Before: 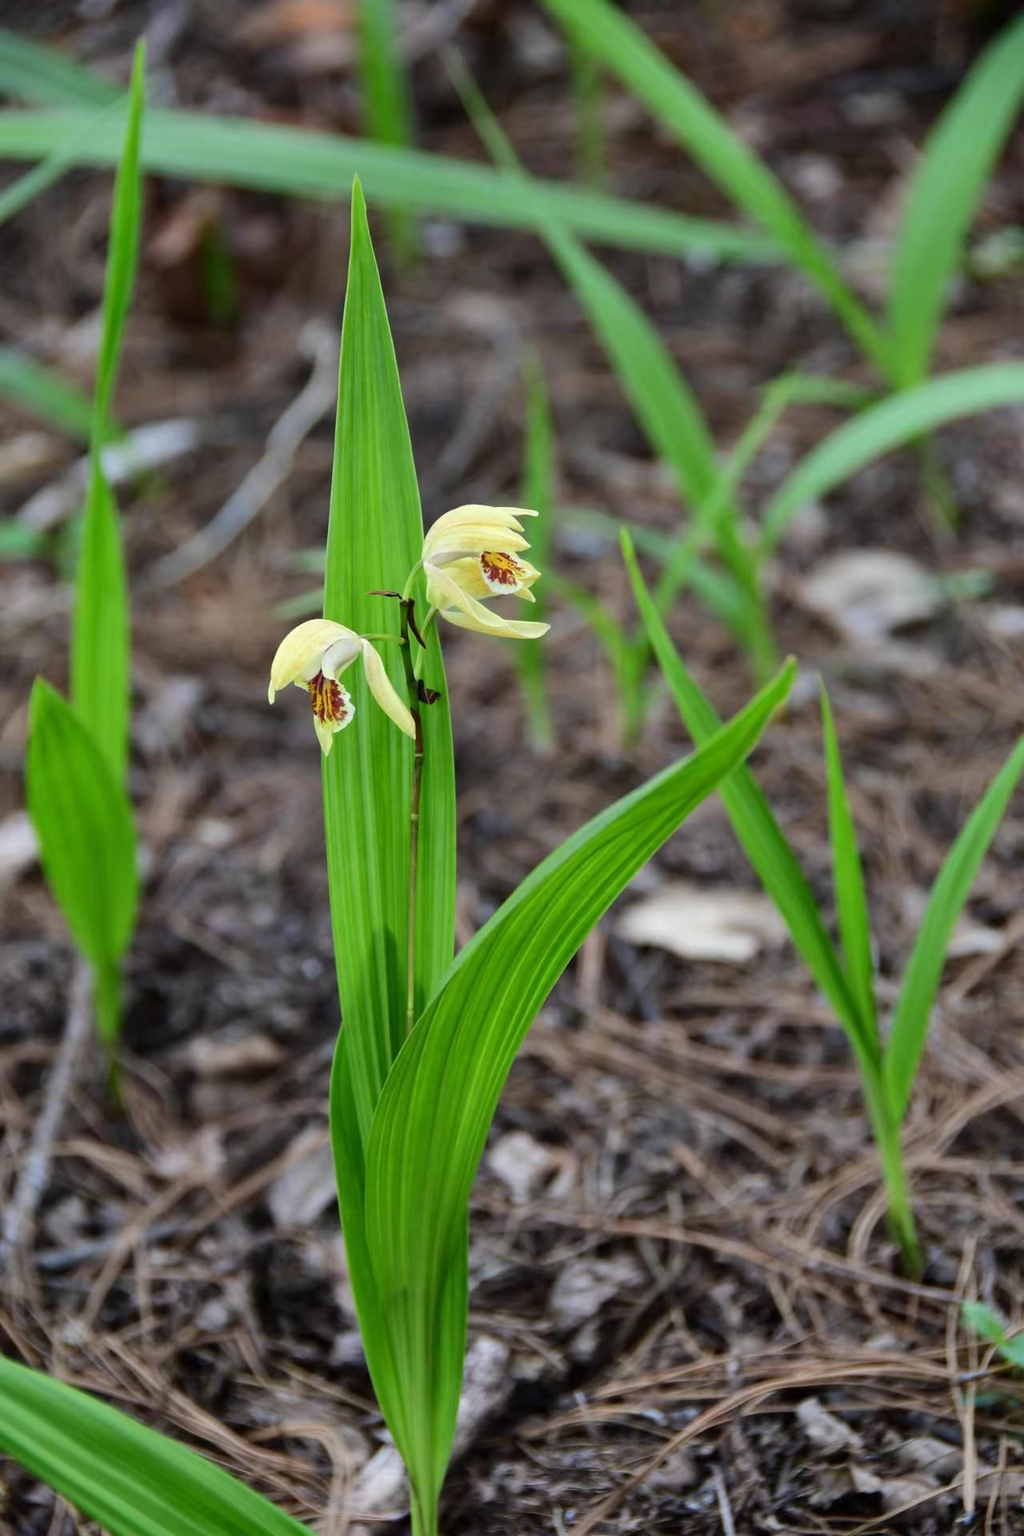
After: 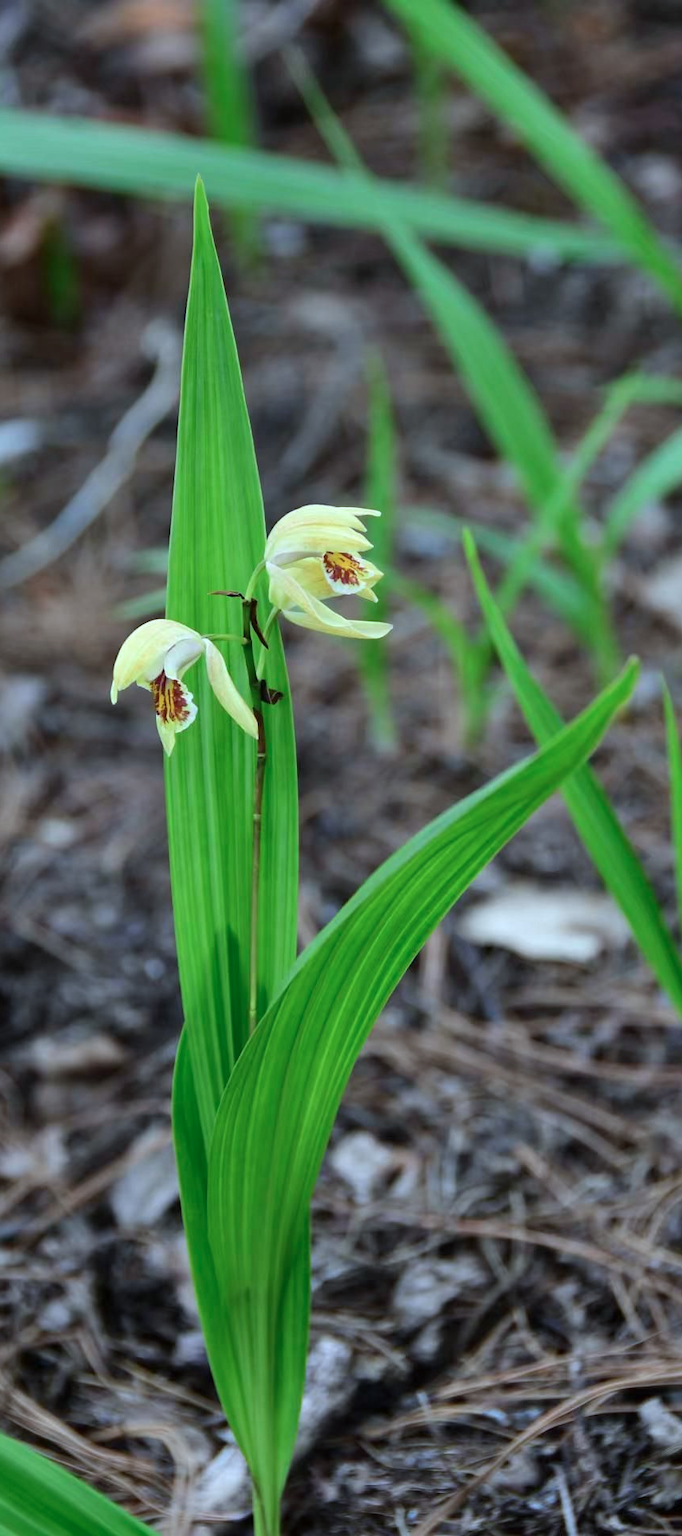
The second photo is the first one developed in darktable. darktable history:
color balance rgb: perceptual saturation grading › global saturation -3%
tone equalizer: on, module defaults
color calibration: illuminant F (fluorescent), F source F9 (Cool White Deluxe 4150 K) – high CRI, x 0.374, y 0.373, temperature 4158.34 K
crop: left 15.419%, right 17.914%
